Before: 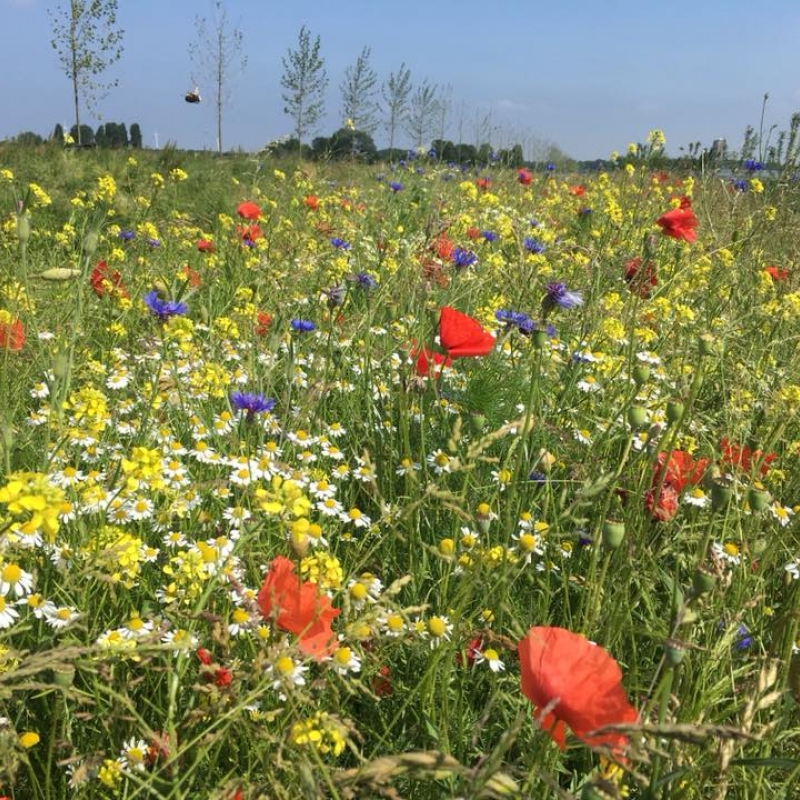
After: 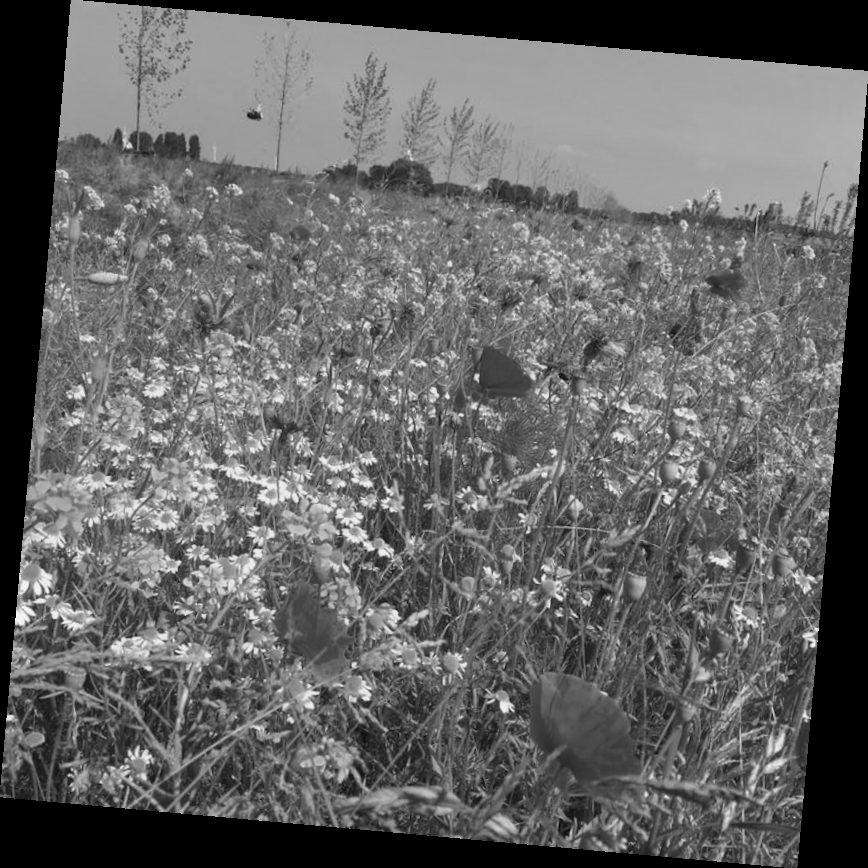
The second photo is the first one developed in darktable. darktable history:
rotate and perspective: rotation 5.12°, automatic cropping off
monochrome: a -11.7, b 1.62, size 0.5, highlights 0.38
